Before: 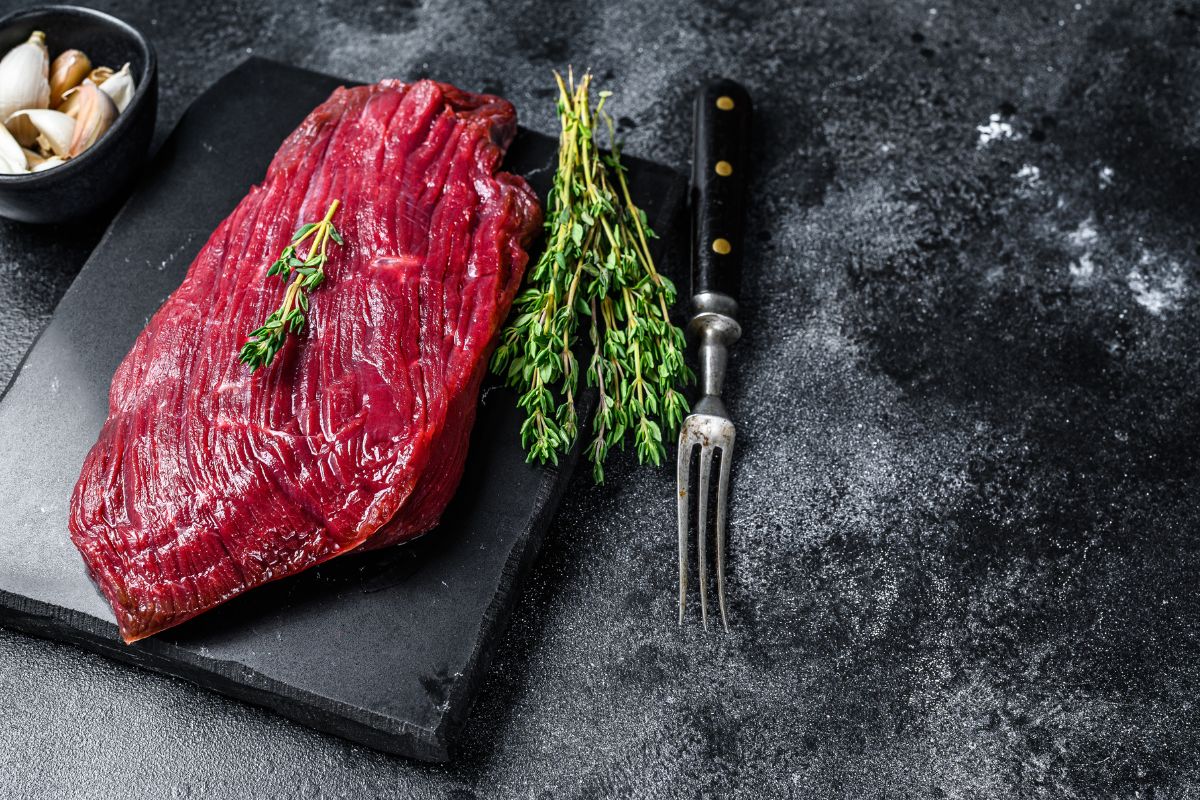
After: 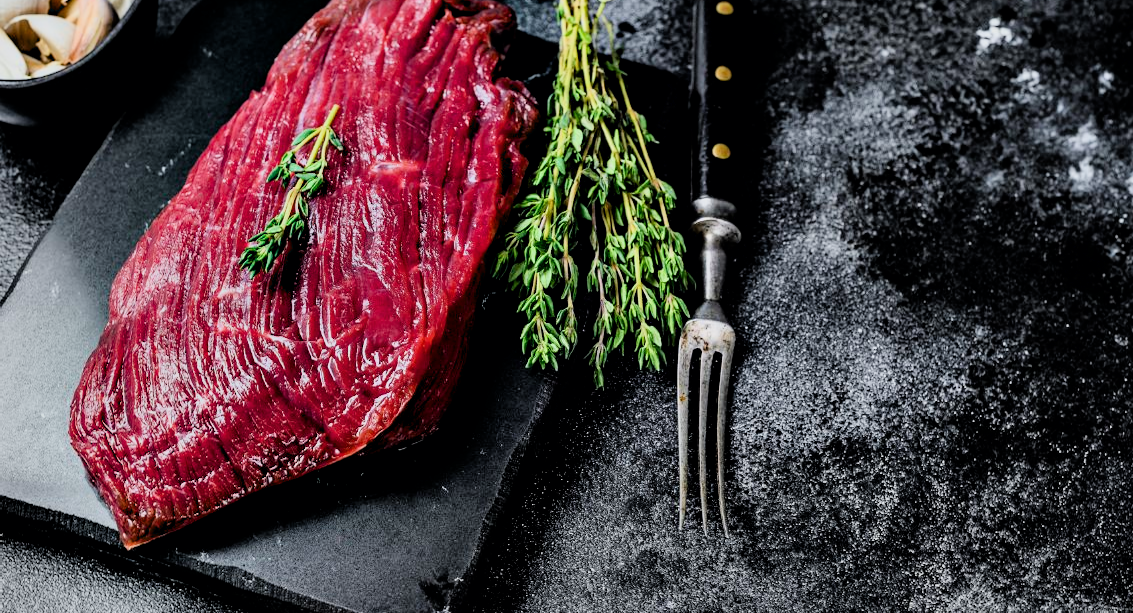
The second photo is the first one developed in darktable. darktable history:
contrast equalizer: octaves 7, y [[0.6 ×6], [0.55 ×6], [0 ×6], [0 ×6], [0 ×6]]
filmic rgb: black relative exposure -6.91 EV, white relative exposure 5.69 EV, hardness 2.86, color science v6 (2022)
color correction: highlights b* -0.024, saturation 0.994
crop and rotate: angle 0.048°, top 11.933%, right 5.42%, bottom 11.284%
